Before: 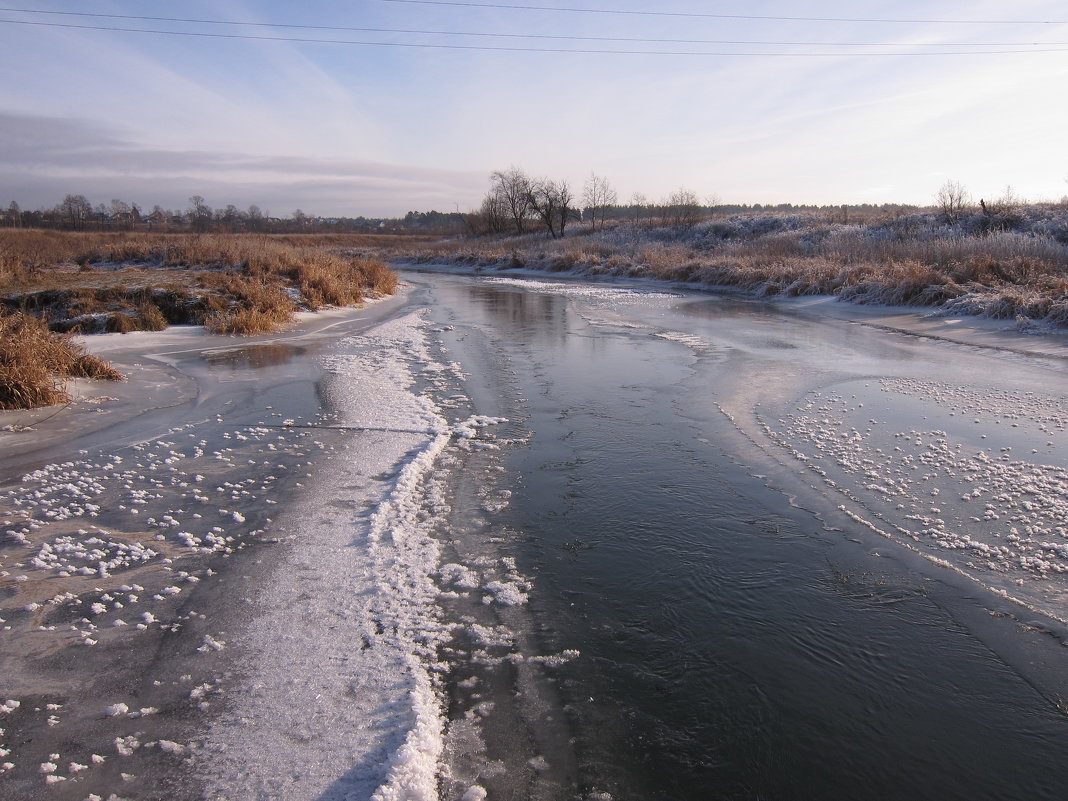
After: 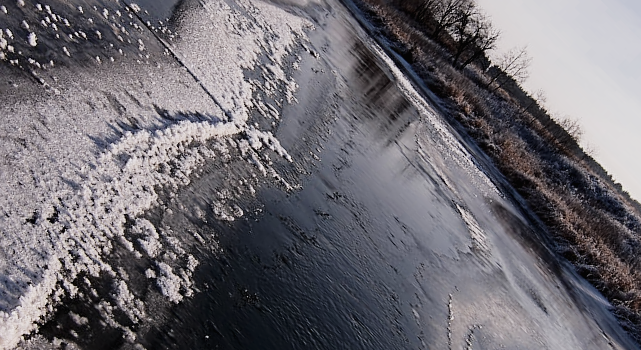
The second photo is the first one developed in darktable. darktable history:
sharpen: on, module defaults
haze removal: adaptive false
tone curve: curves: ch0 [(0.016, 0.011) (0.21, 0.113) (0.515, 0.476) (0.78, 0.795) (1, 0.981)], color space Lab, independent channels, preserve colors none
crop and rotate: angle -44.95°, top 16.091%, right 0.921%, bottom 11.683%
filmic rgb: black relative exposure -5.04 EV, white relative exposure 3.53 EV, hardness 3.17, contrast 1.188, highlights saturation mix -49.22%
color zones: curves: ch0 [(0, 0.5) (0.125, 0.4) (0.25, 0.5) (0.375, 0.4) (0.5, 0.4) (0.625, 0.35) (0.75, 0.35) (0.875, 0.5)]; ch1 [(0, 0.35) (0.125, 0.45) (0.25, 0.35) (0.375, 0.35) (0.5, 0.35) (0.625, 0.35) (0.75, 0.45) (0.875, 0.35)]; ch2 [(0, 0.6) (0.125, 0.5) (0.25, 0.5) (0.375, 0.6) (0.5, 0.6) (0.625, 0.5) (0.75, 0.5) (0.875, 0.5)]
